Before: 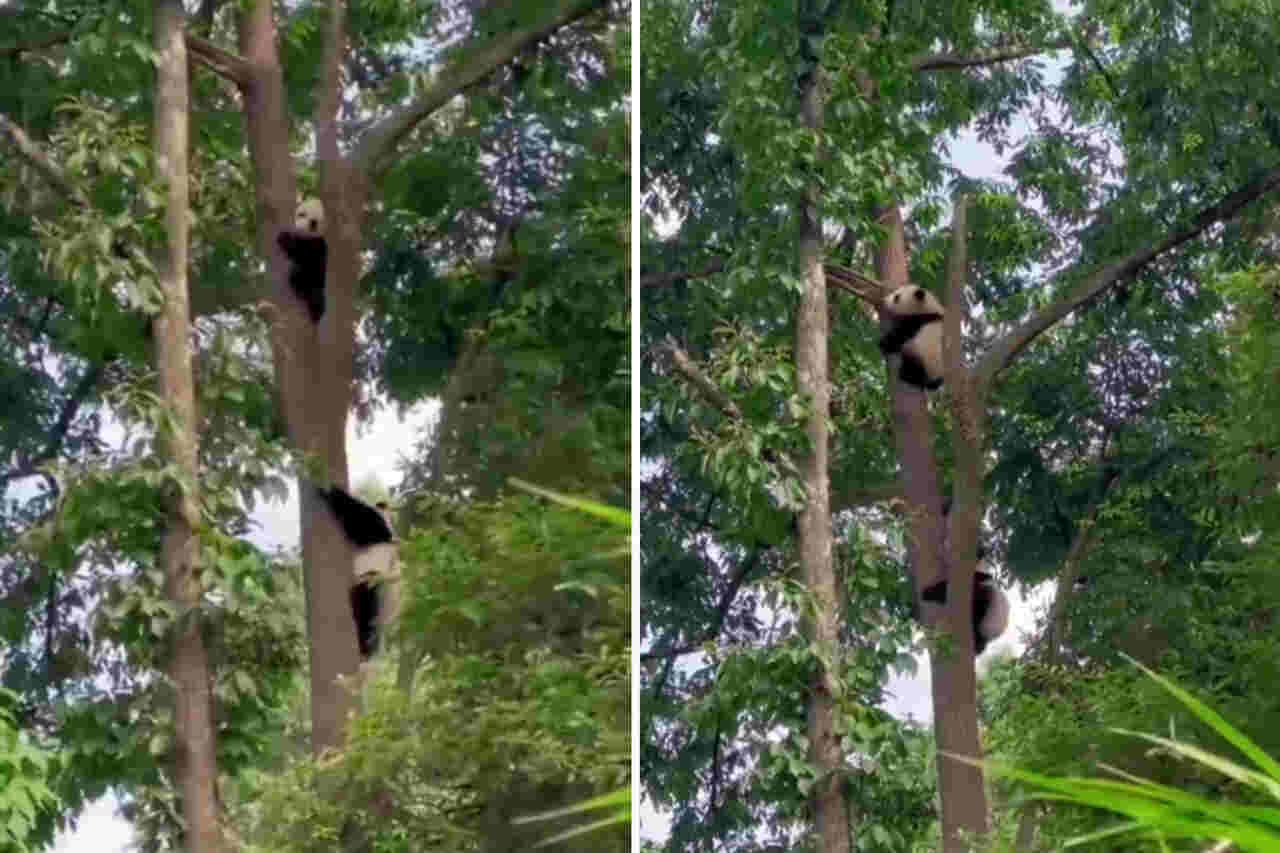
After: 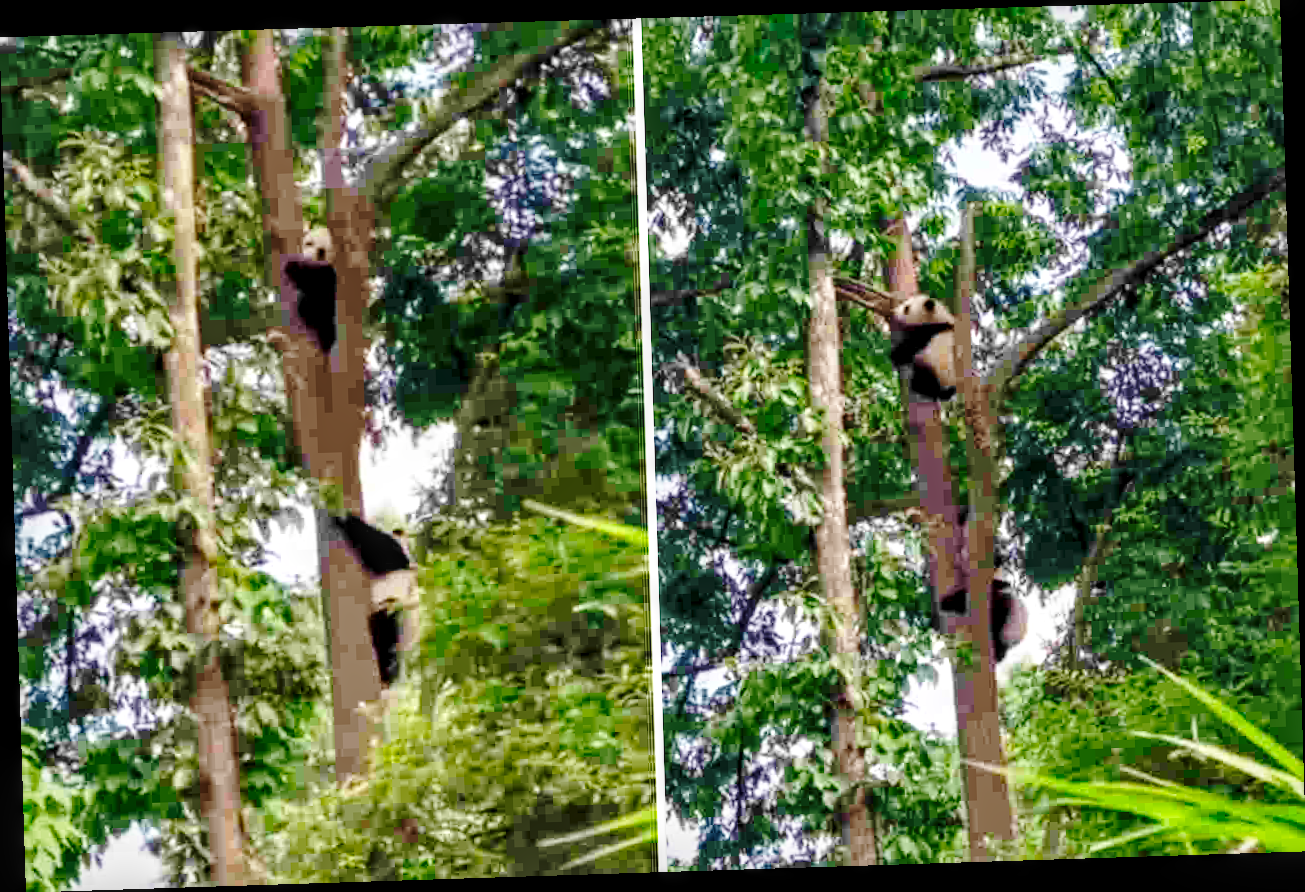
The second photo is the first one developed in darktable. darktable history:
local contrast: detail 130%
exposure: exposure -0.041 EV, compensate highlight preservation false
base curve: curves: ch0 [(0, 0) (0.032, 0.037) (0.105, 0.228) (0.435, 0.76) (0.856, 0.983) (1, 1)], preserve colors none
rotate and perspective: rotation -1.77°, lens shift (horizontal) 0.004, automatic cropping off
haze removal: compatibility mode true, adaptive false
